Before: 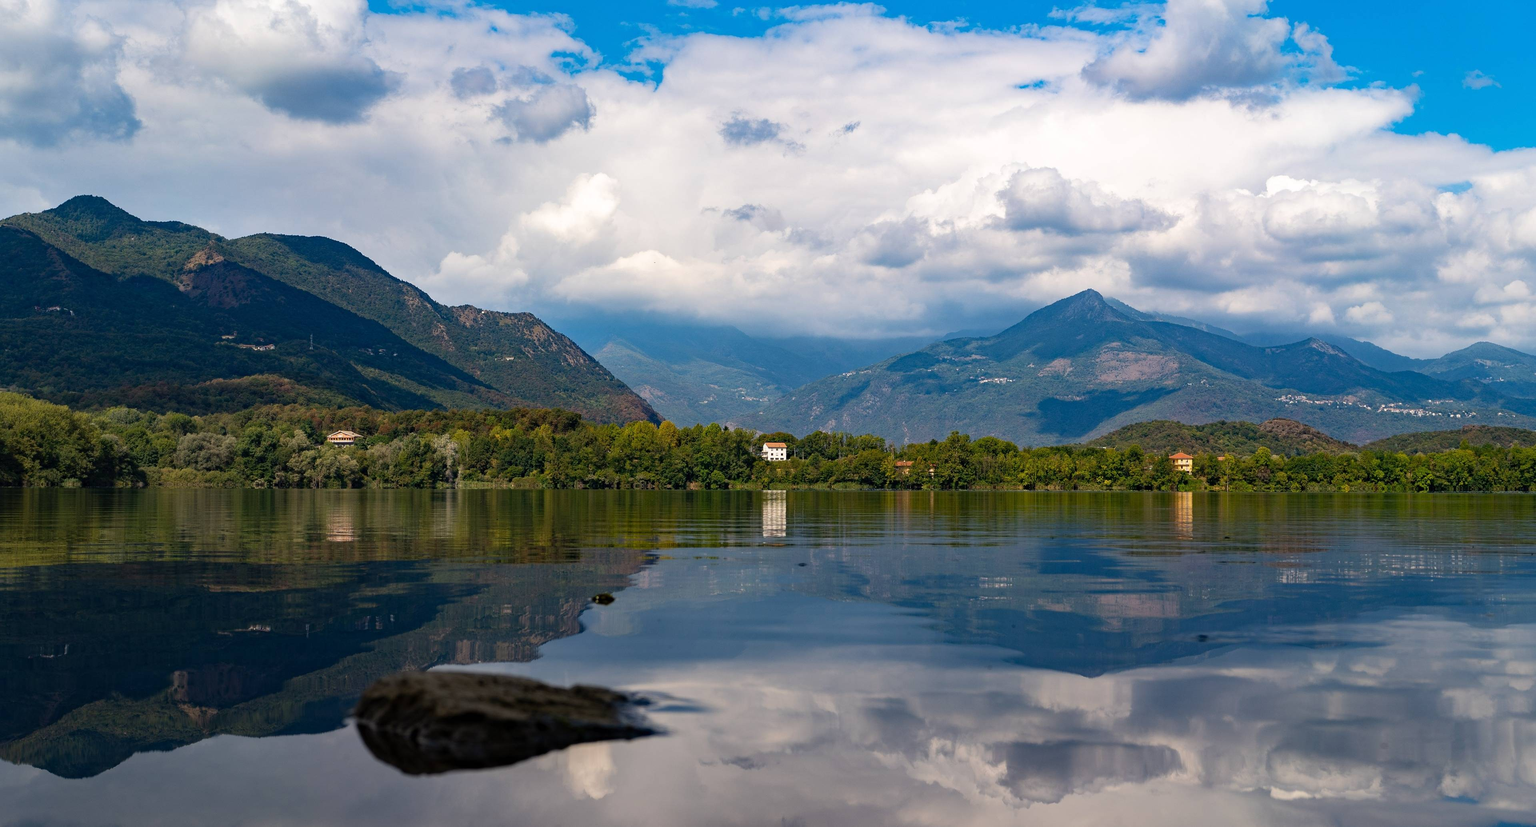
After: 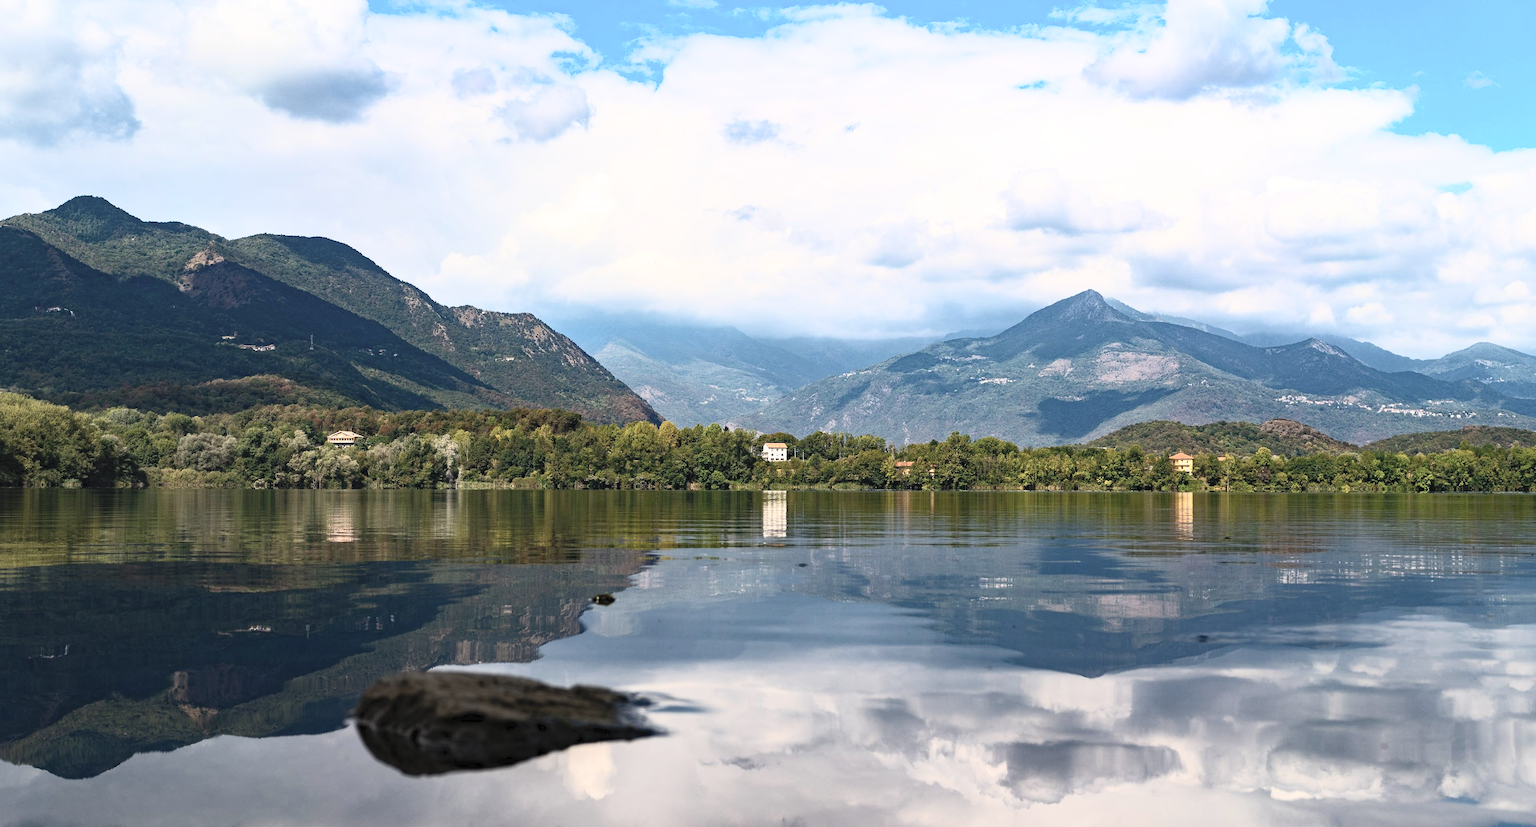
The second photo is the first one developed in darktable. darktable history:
contrast brightness saturation: contrast 0.439, brightness 0.552, saturation -0.191
